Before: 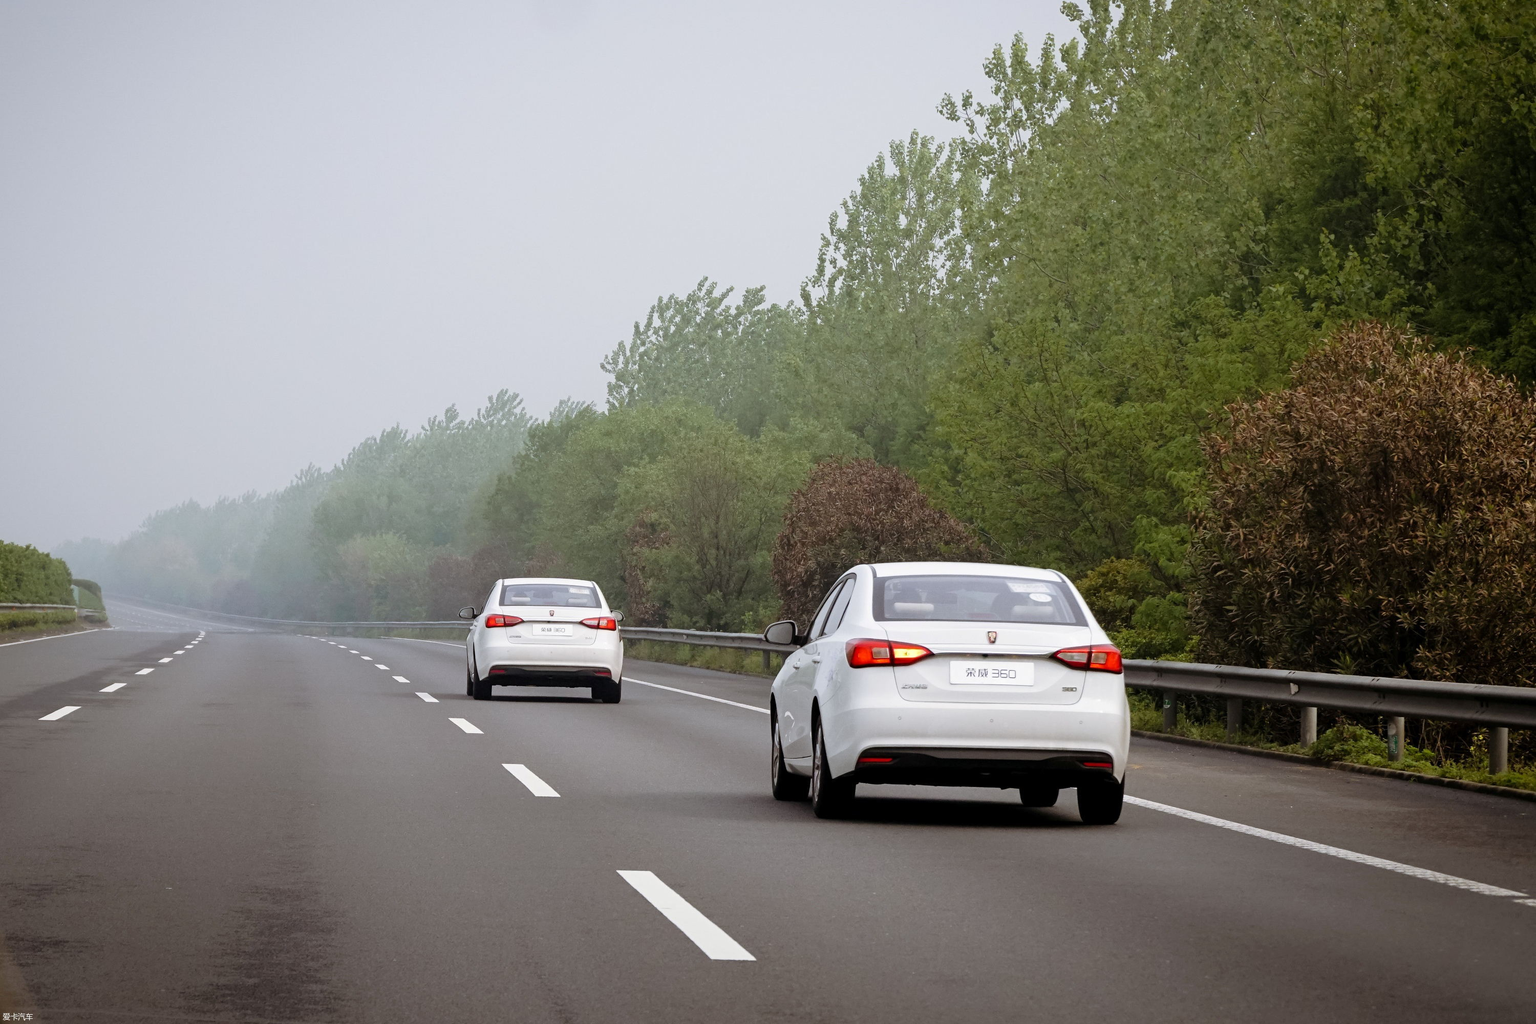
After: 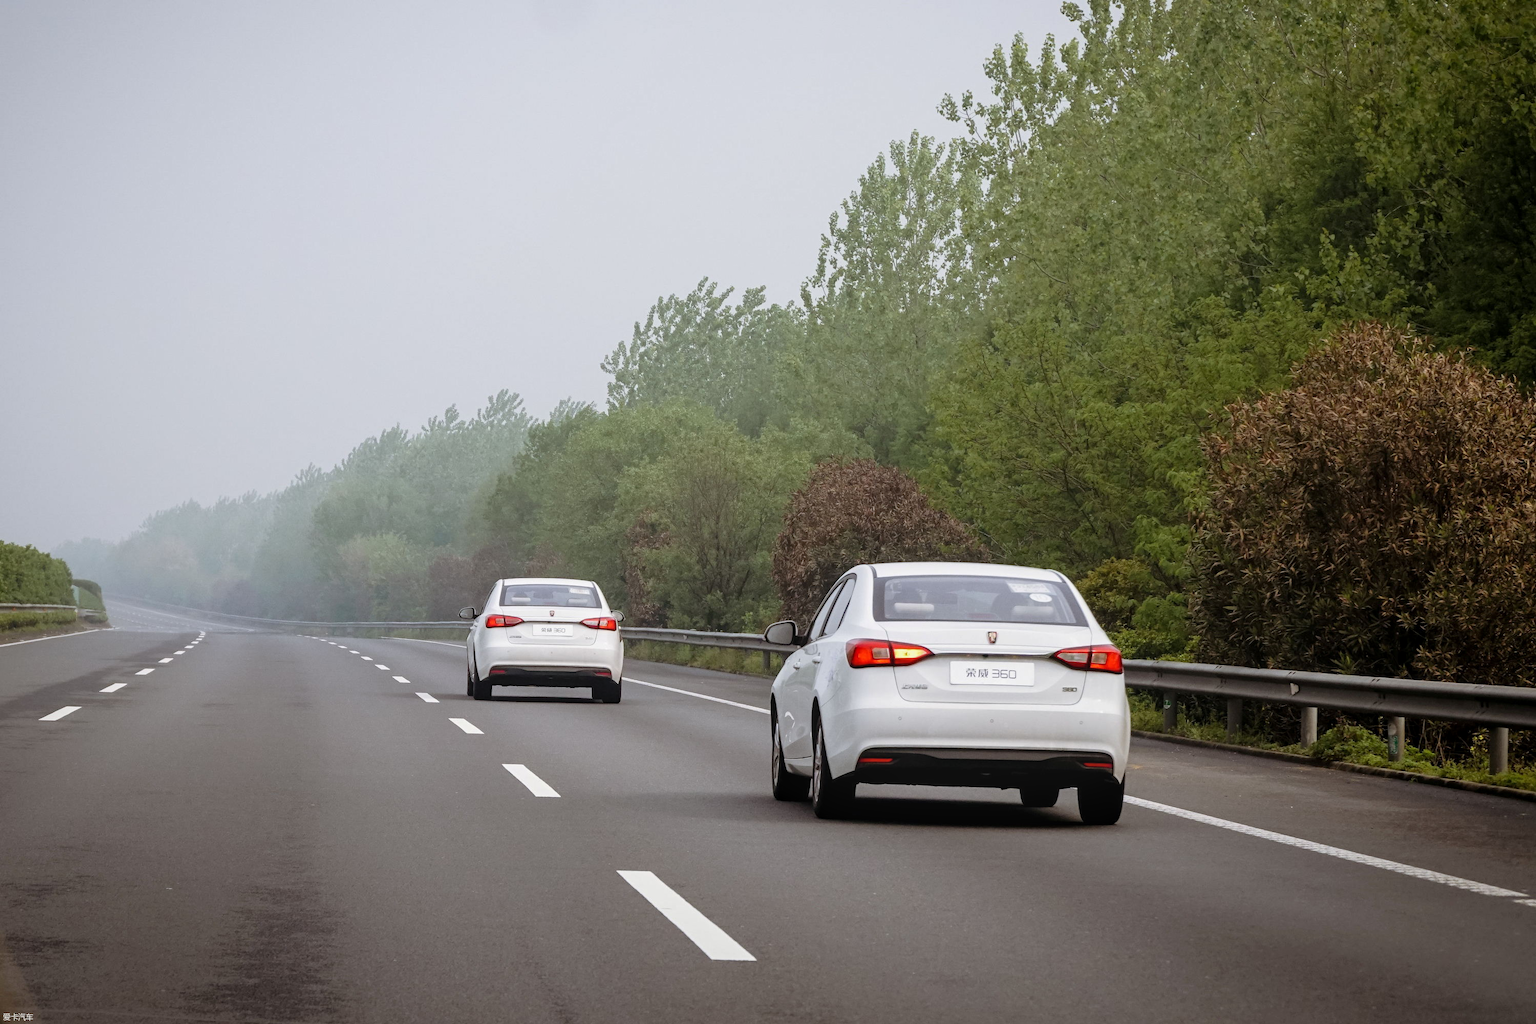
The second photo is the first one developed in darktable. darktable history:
local contrast: detail 113%
